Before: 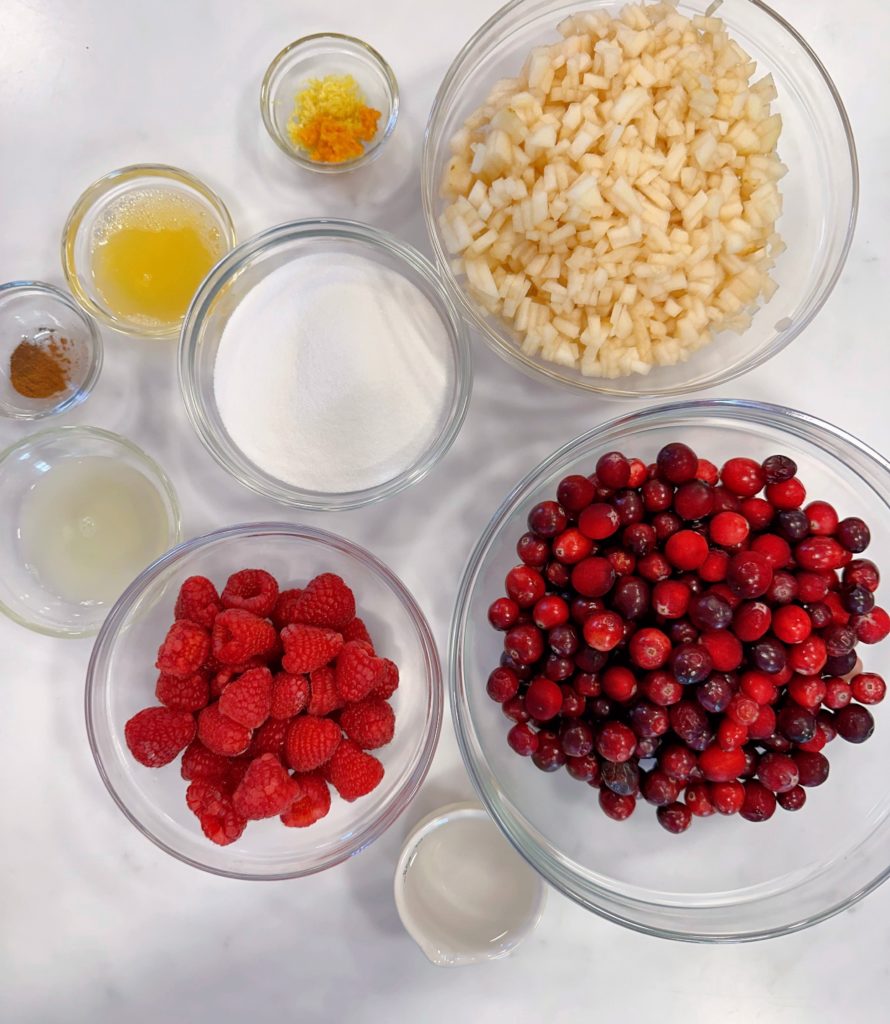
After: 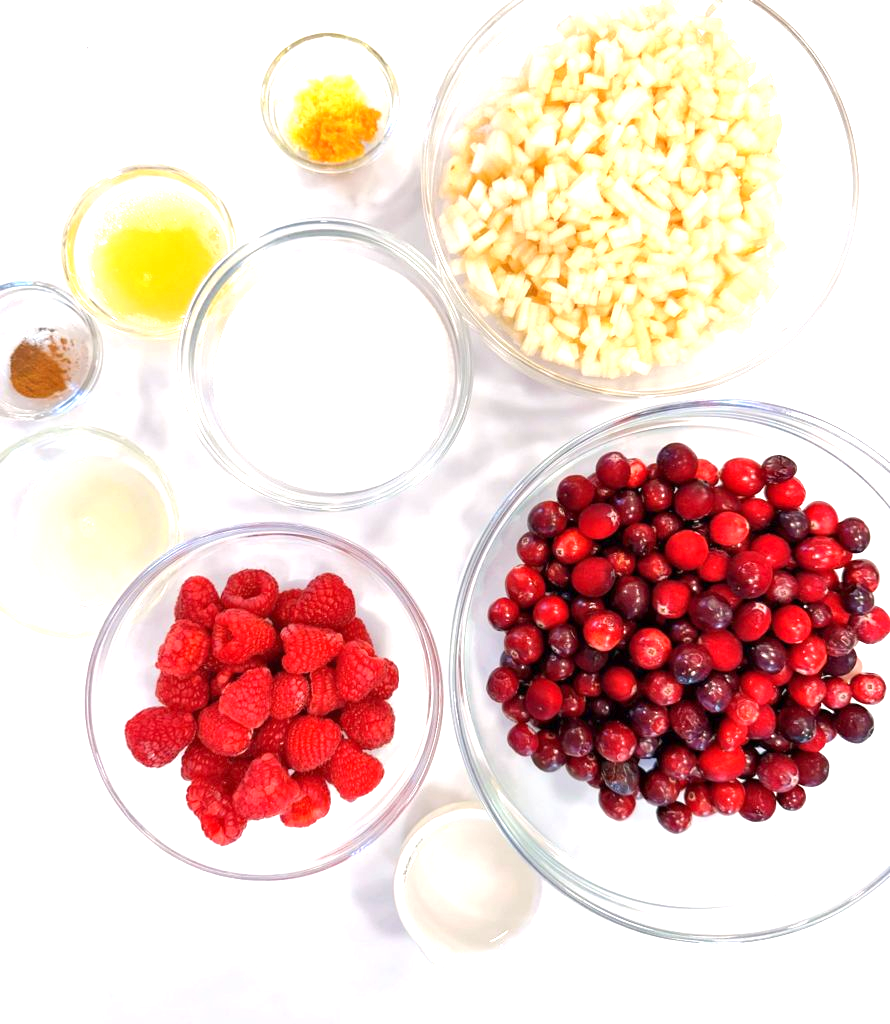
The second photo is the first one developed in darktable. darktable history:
exposure: exposure 1.257 EV, compensate exposure bias true, compensate highlight preservation false
